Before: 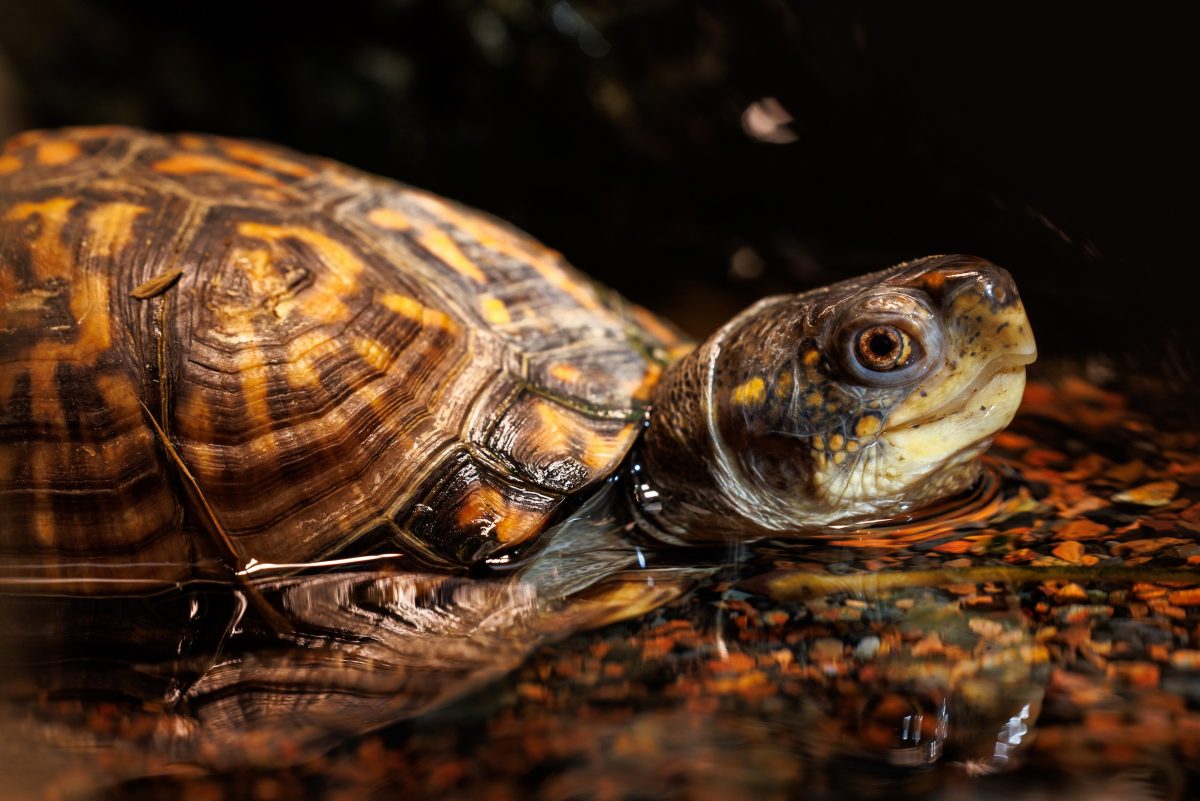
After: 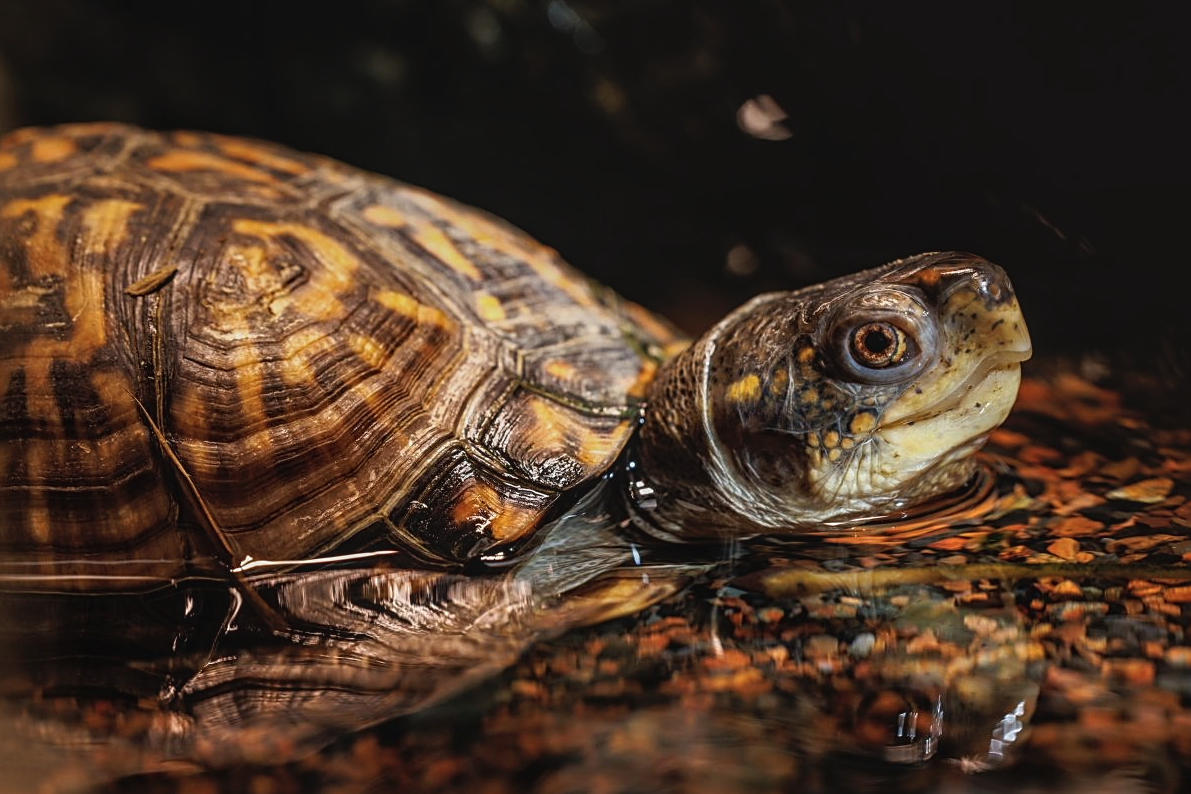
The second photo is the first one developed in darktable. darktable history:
graduated density: on, module defaults
sharpen: on, module defaults
crop: left 0.434%, top 0.485%, right 0.244%, bottom 0.386%
contrast brightness saturation: contrast -0.1, saturation -0.1
local contrast: on, module defaults
